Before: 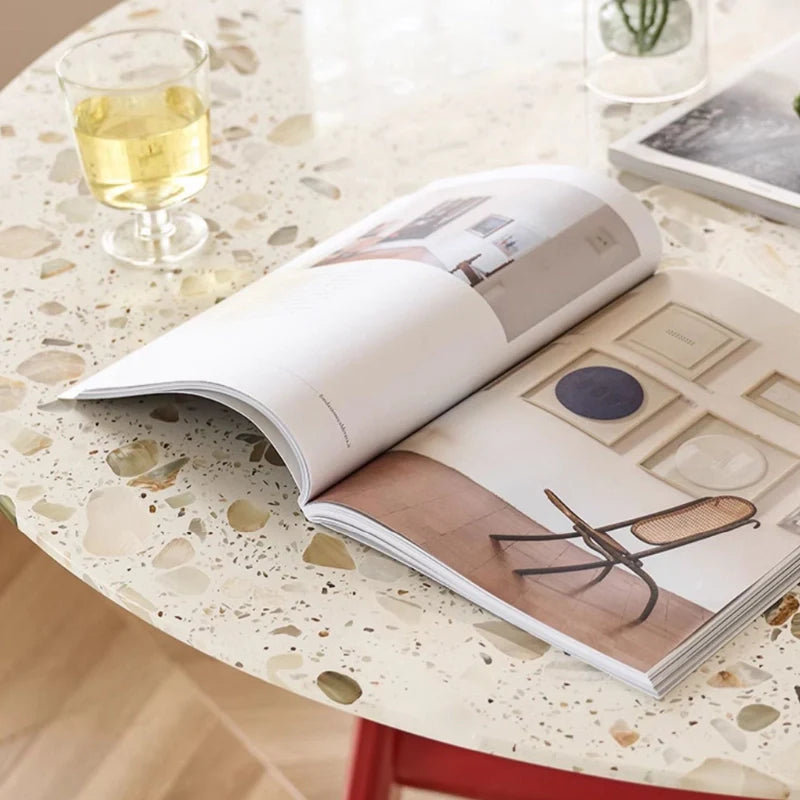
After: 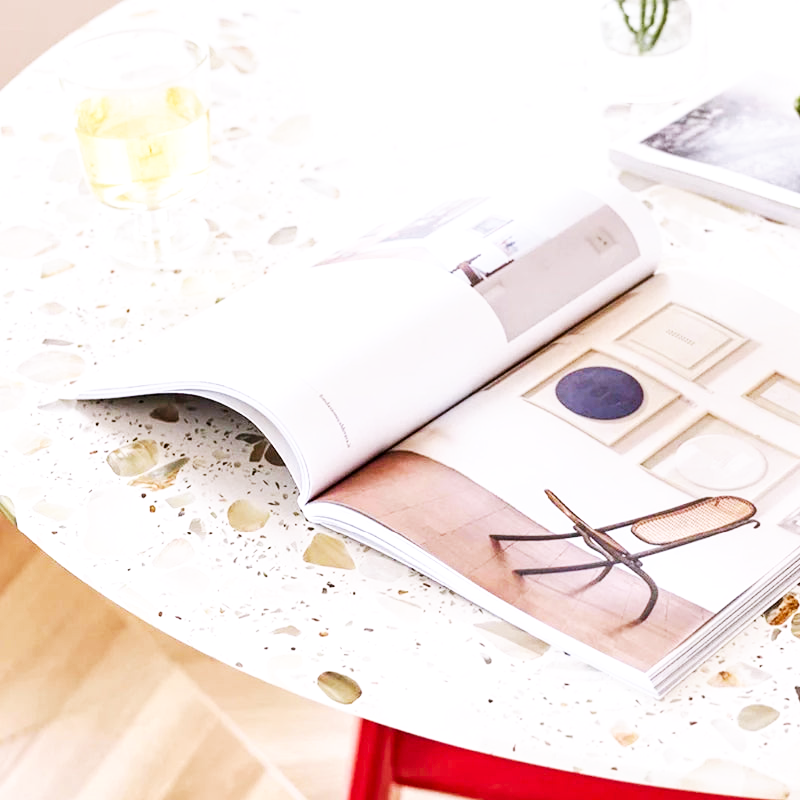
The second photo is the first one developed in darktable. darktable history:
local contrast: highlights 100%, shadows 100%, detail 120%, midtone range 0.2
base curve: curves: ch0 [(0, 0) (0.007, 0.004) (0.027, 0.03) (0.046, 0.07) (0.207, 0.54) (0.442, 0.872) (0.673, 0.972) (1, 1)], preserve colors none
white balance: red 1.004, blue 1.096
